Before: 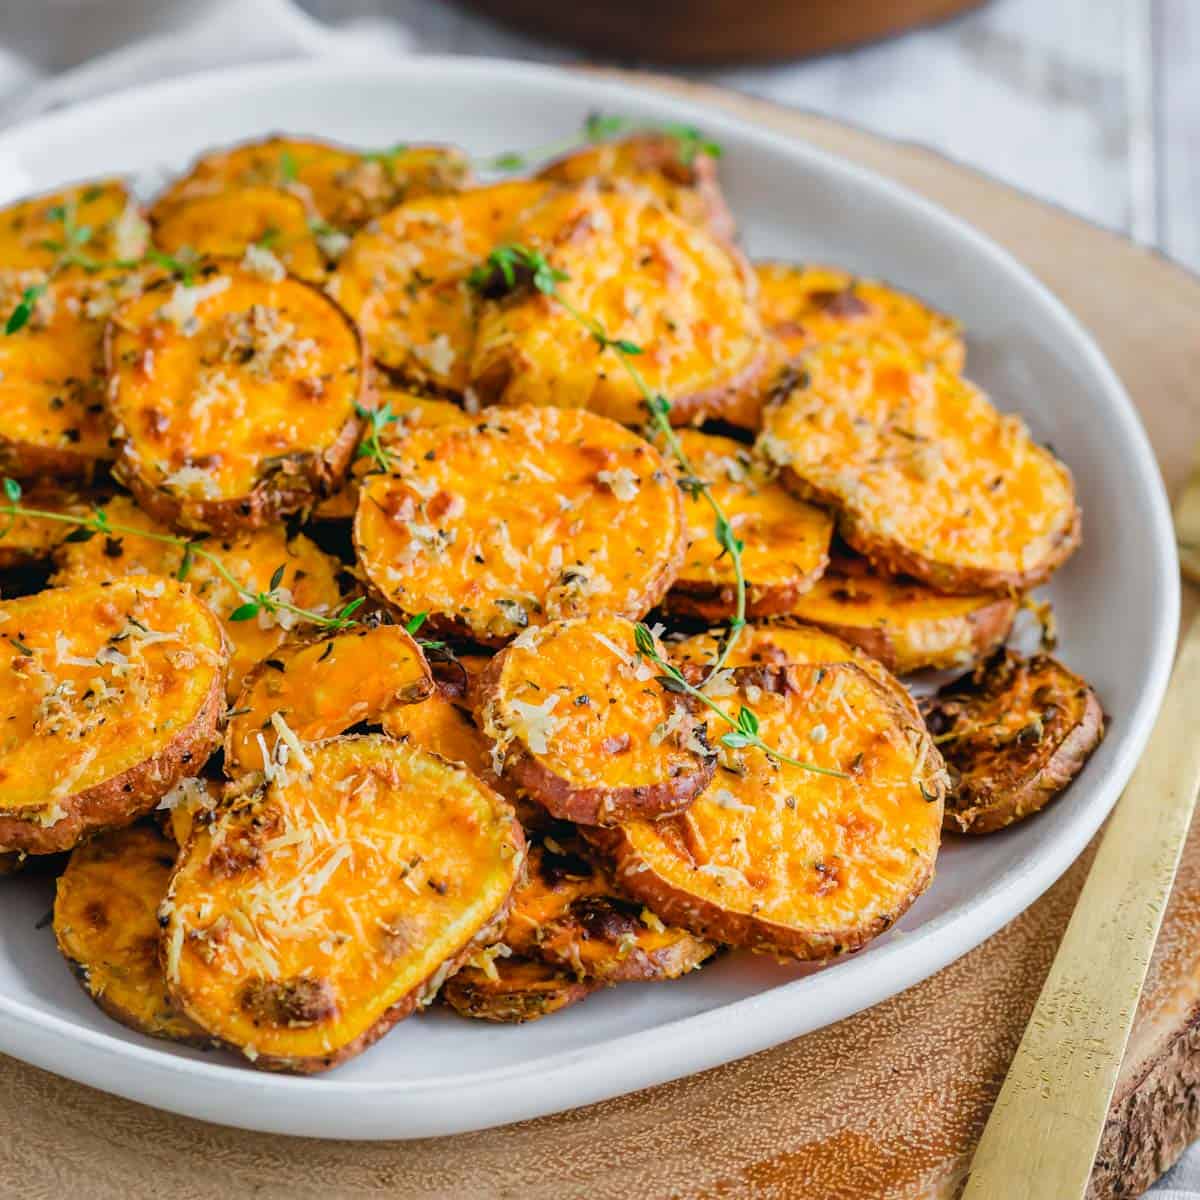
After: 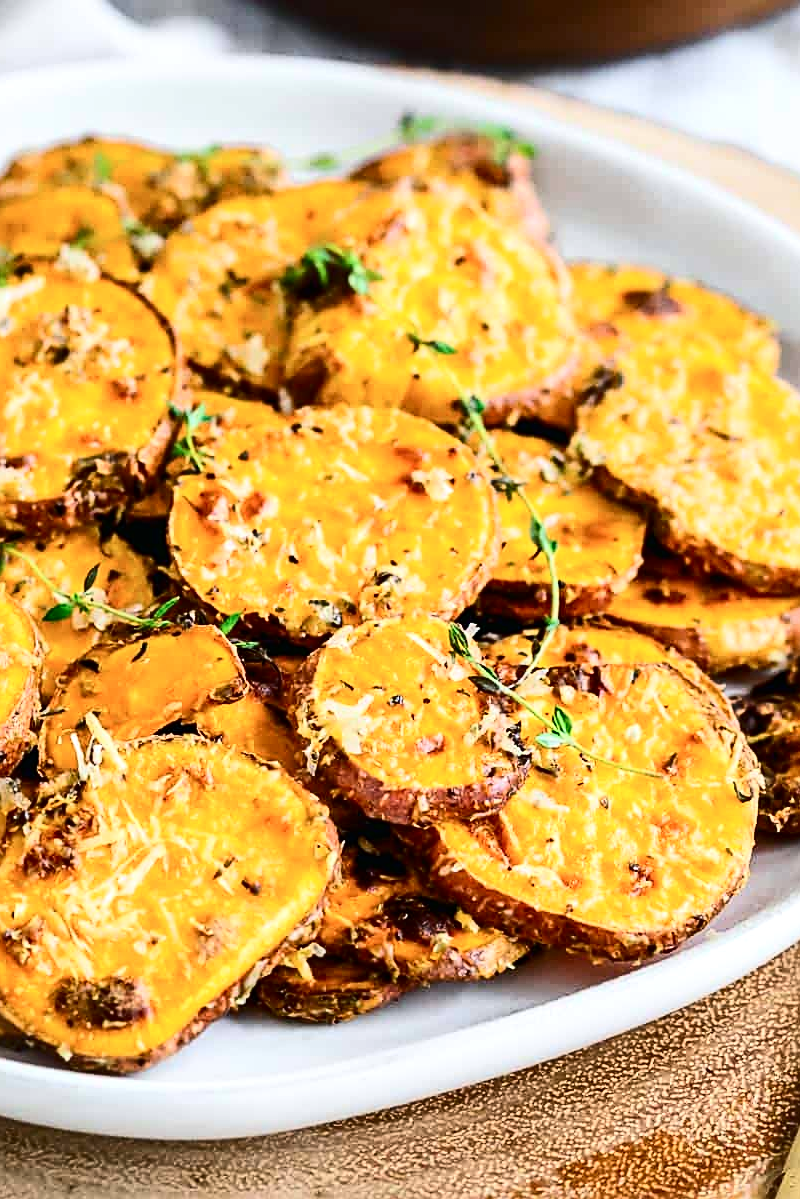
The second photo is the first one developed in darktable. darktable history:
contrast brightness saturation: contrast 0.28
crop and rotate: left 15.546%, right 17.787%
tone equalizer: -8 EV -0.417 EV, -7 EV -0.389 EV, -6 EV -0.333 EV, -5 EV -0.222 EV, -3 EV 0.222 EV, -2 EV 0.333 EV, -1 EV 0.389 EV, +0 EV 0.417 EV, edges refinement/feathering 500, mask exposure compensation -1.57 EV, preserve details no
sharpen: on, module defaults
